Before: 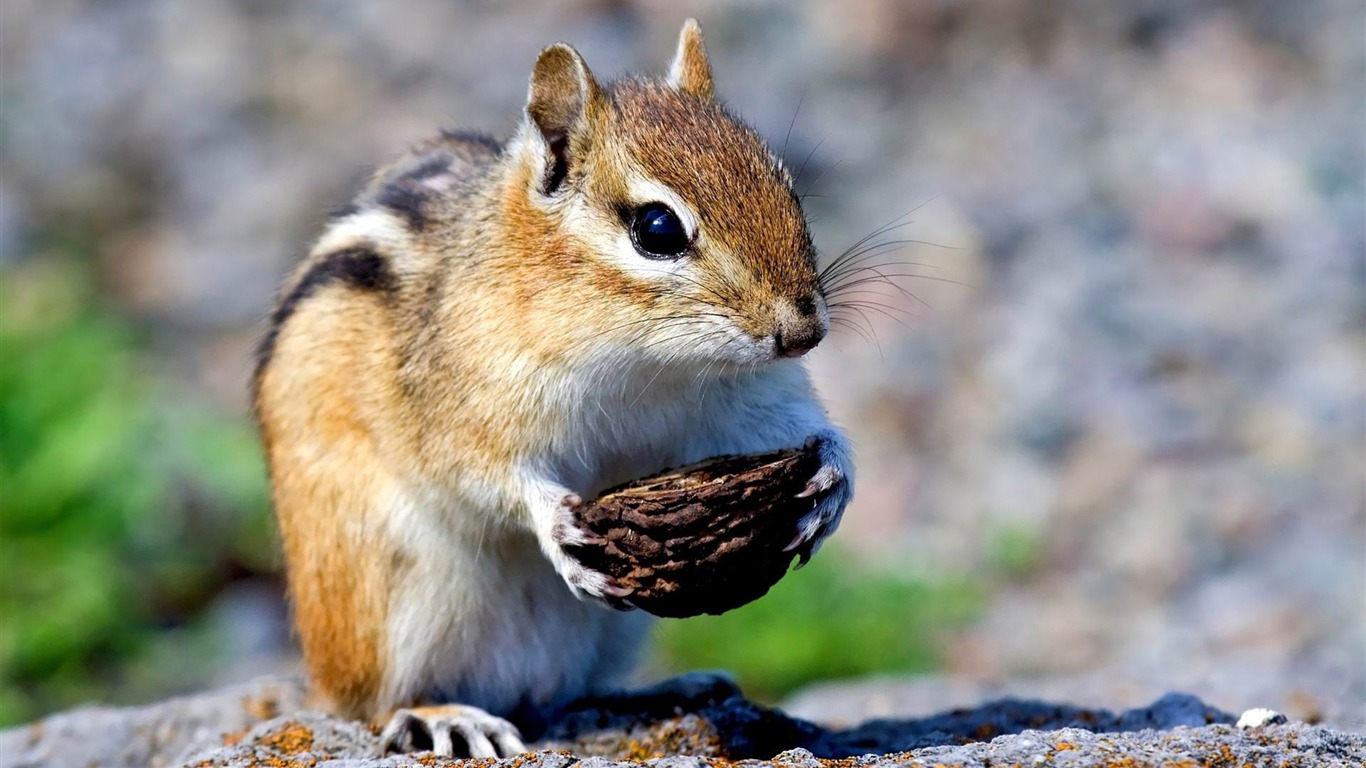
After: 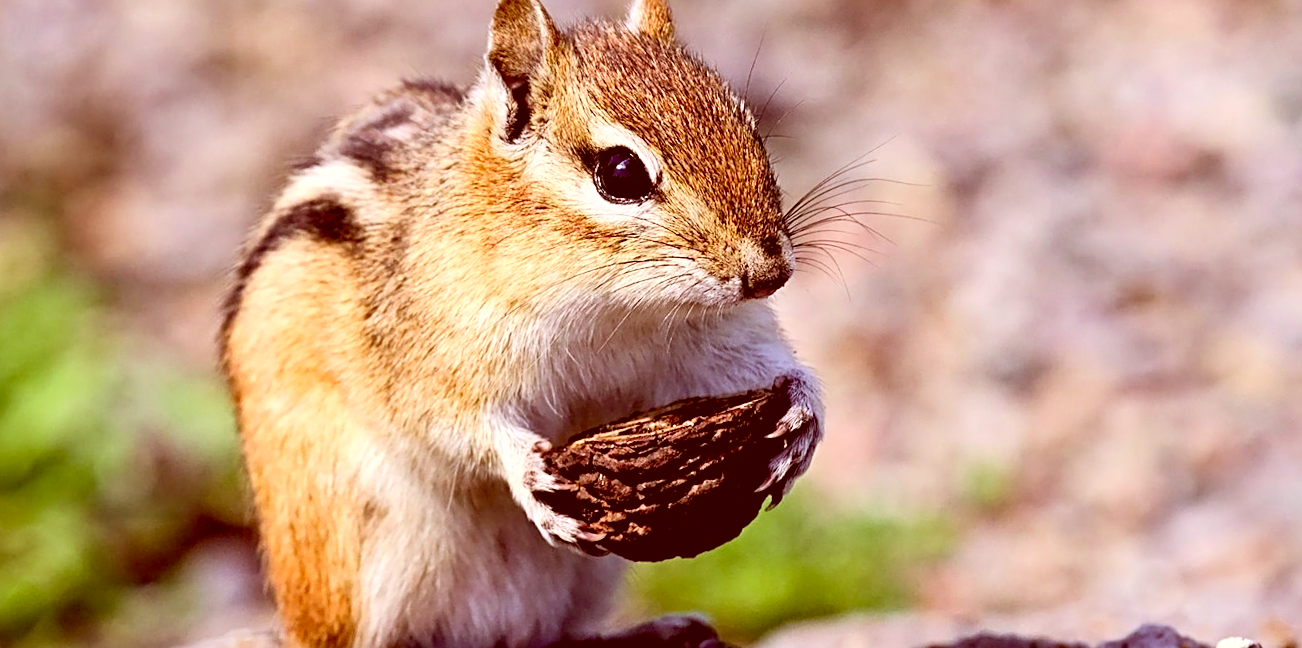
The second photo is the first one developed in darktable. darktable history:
contrast brightness saturation: contrast 0.2, brightness 0.16, saturation 0.22
color correction: highlights a* 9.03, highlights b* 8.71, shadows a* 40, shadows b* 40, saturation 0.8
white balance: red 0.978, blue 0.999
sharpen: radius 2.767
crop: left 1.507%, top 6.147%, right 1.379%, bottom 6.637%
rotate and perspective: rotation -1.42°, crop left 0.016, crop right 0.984, crop top 0.035, crop bottom 0.965
local contrast: highlights 100%, shadows 100%, detail 120%, midtone range 0.2
